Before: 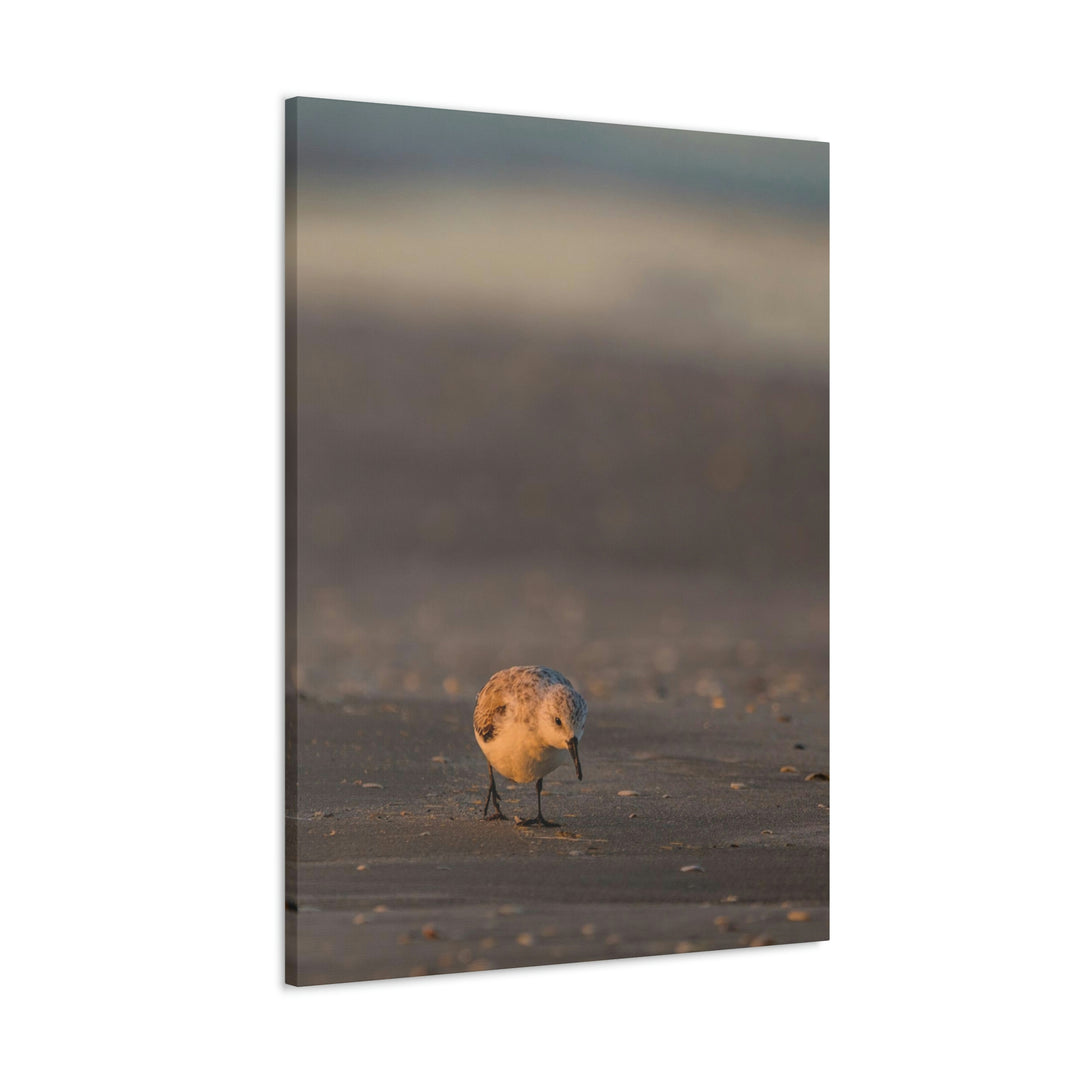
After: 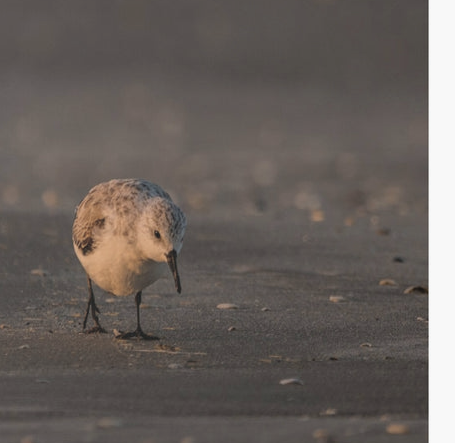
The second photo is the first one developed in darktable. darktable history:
contrast brightness saturation: contrast -0.05, saturation -0.41
crop: left 37.221%, top 45.169%, right 20.63%, bottom 13.777%
